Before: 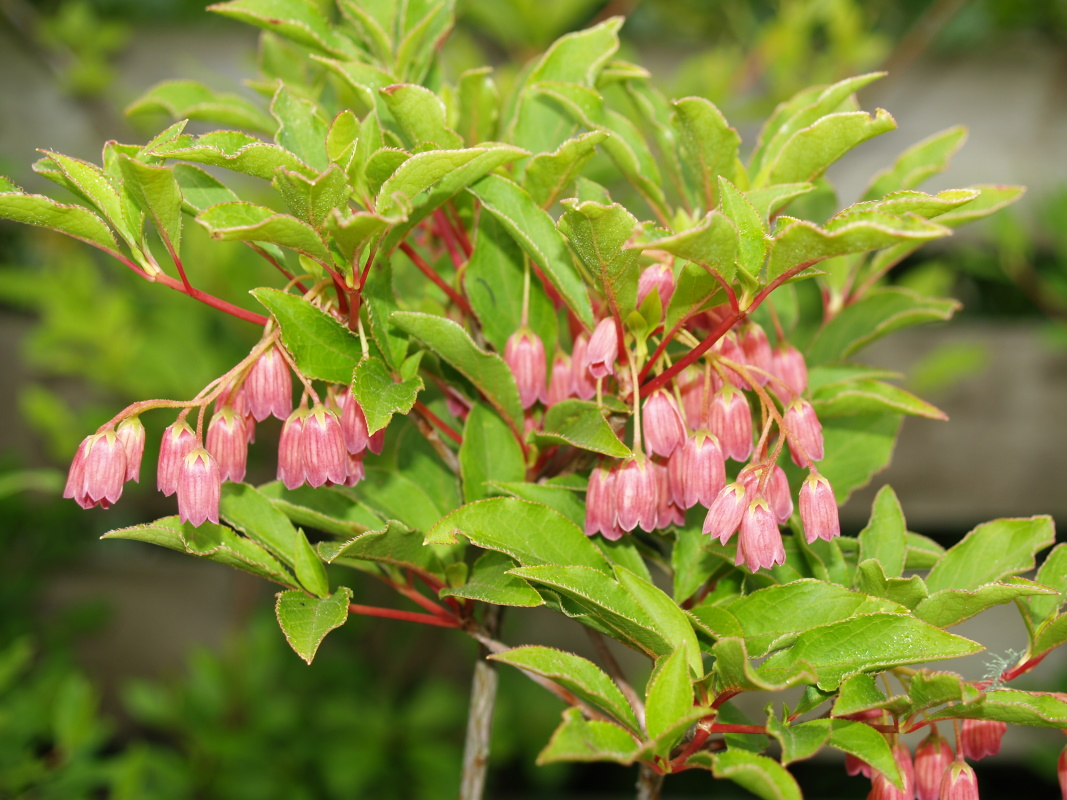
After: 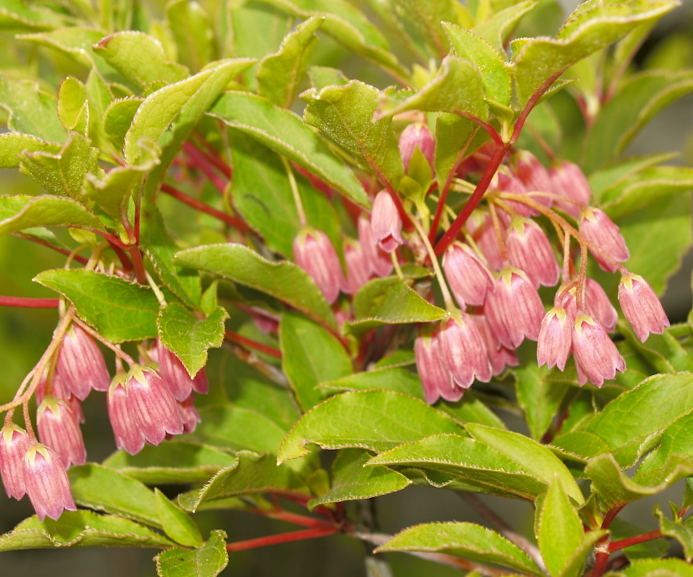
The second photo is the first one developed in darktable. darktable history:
tone curve: curves: ch0 [(0, 0) (0.15, 0.17) (0.452, 0.437) (0.611, 0.588) (0.751, 0.749) (1, 1)]; ch1 [(0, 0) (0.325, 0.327) (0.412, 0.45) (0.453, 0.484) (0.5, 0.499) (0.541, 0.55) (0.617, 0.612) (0.695, 0.697) (1, 1)]; ch2 [(0, 0) (0.386, 0.397) (0.452, 0.459) (0.505, 0.498) (0.524, 0.547) (0.574, 0.566) (0.633, 0.641) (1, 1)], color space Lab, independent channels
crop and rotate: angle 18.39°, left 6.811%, right 4.228%, bottom 1.122%
